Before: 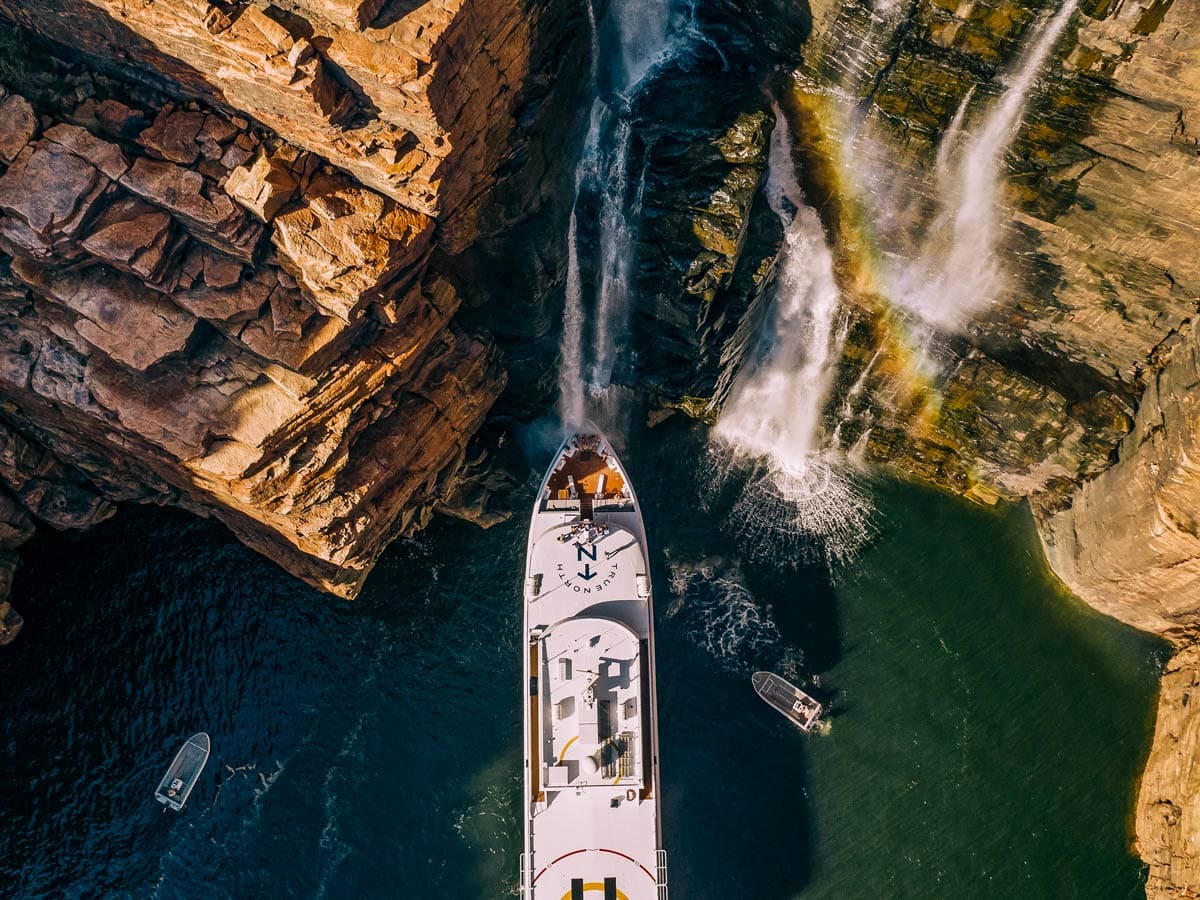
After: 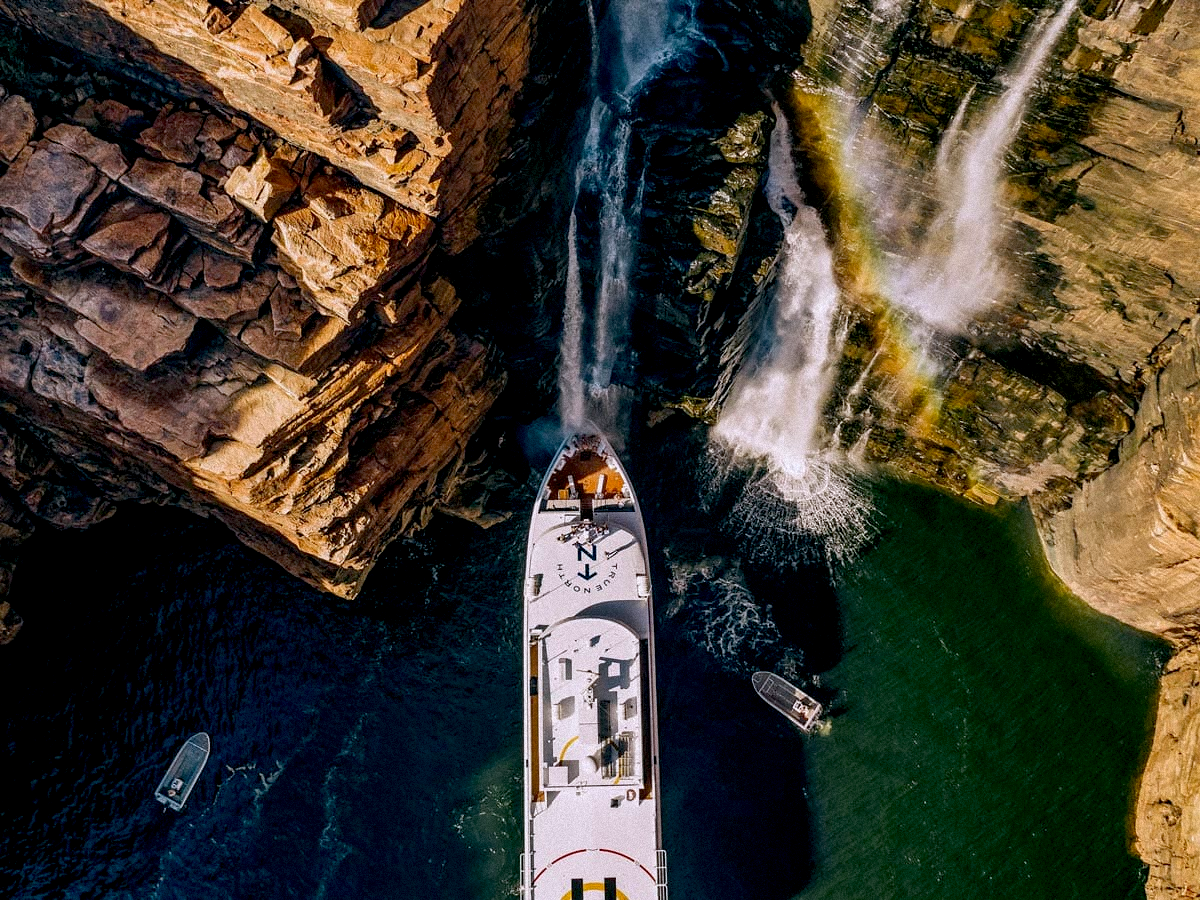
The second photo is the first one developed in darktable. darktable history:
exposure: black level correction 0.011, compensate highlight preservation false
white balance: red 0.976, blue 1.04
grain: mid-tones bias 0%
